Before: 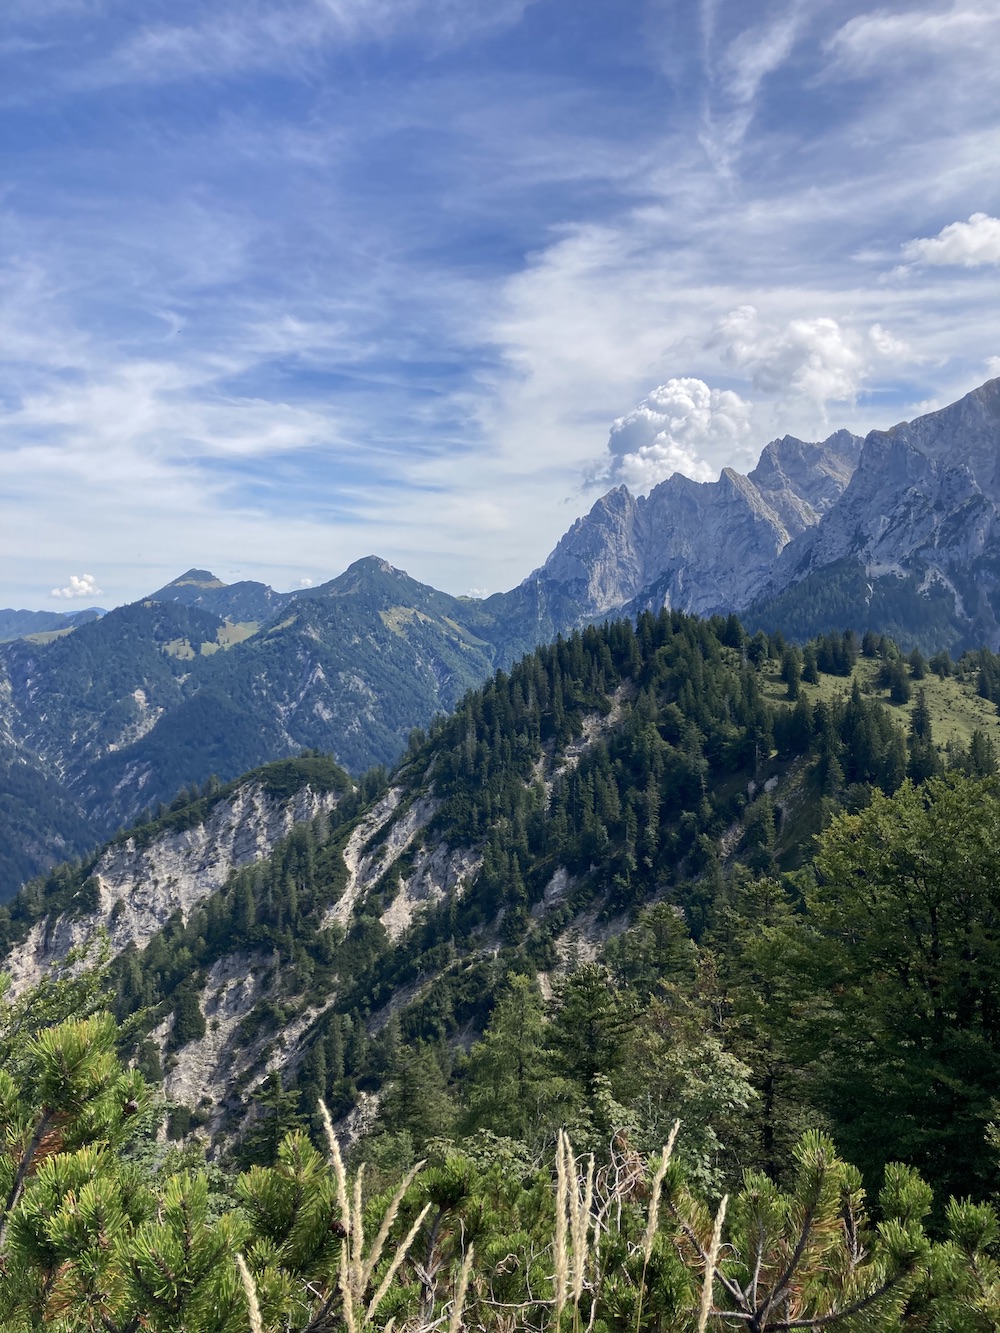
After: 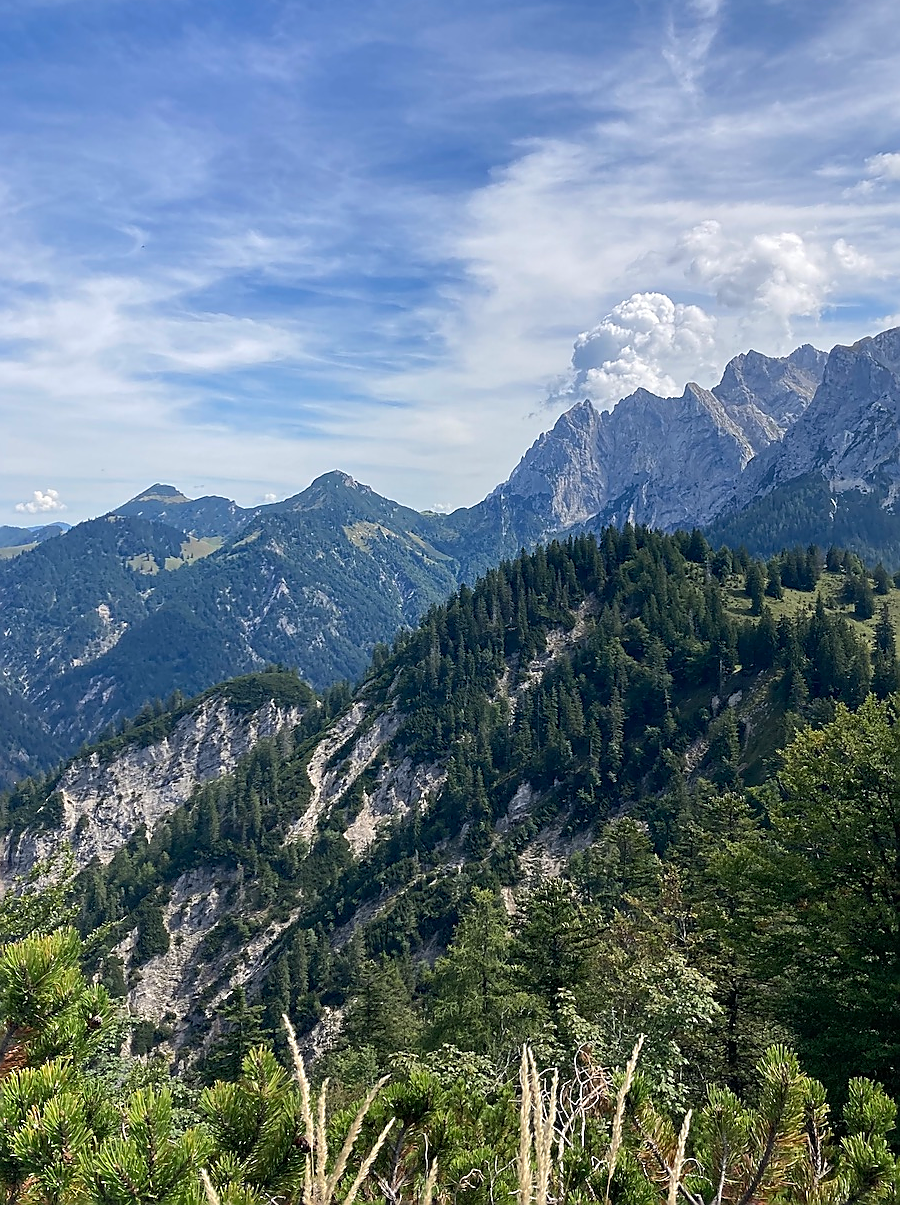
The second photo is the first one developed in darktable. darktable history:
crop: left 3.611%, top 6.387%, right 6.309%, bottom 3.212%
sharpen: radius 1.398, amount 1.262, threshold 0.745
tone equalizer: on, module defaults
